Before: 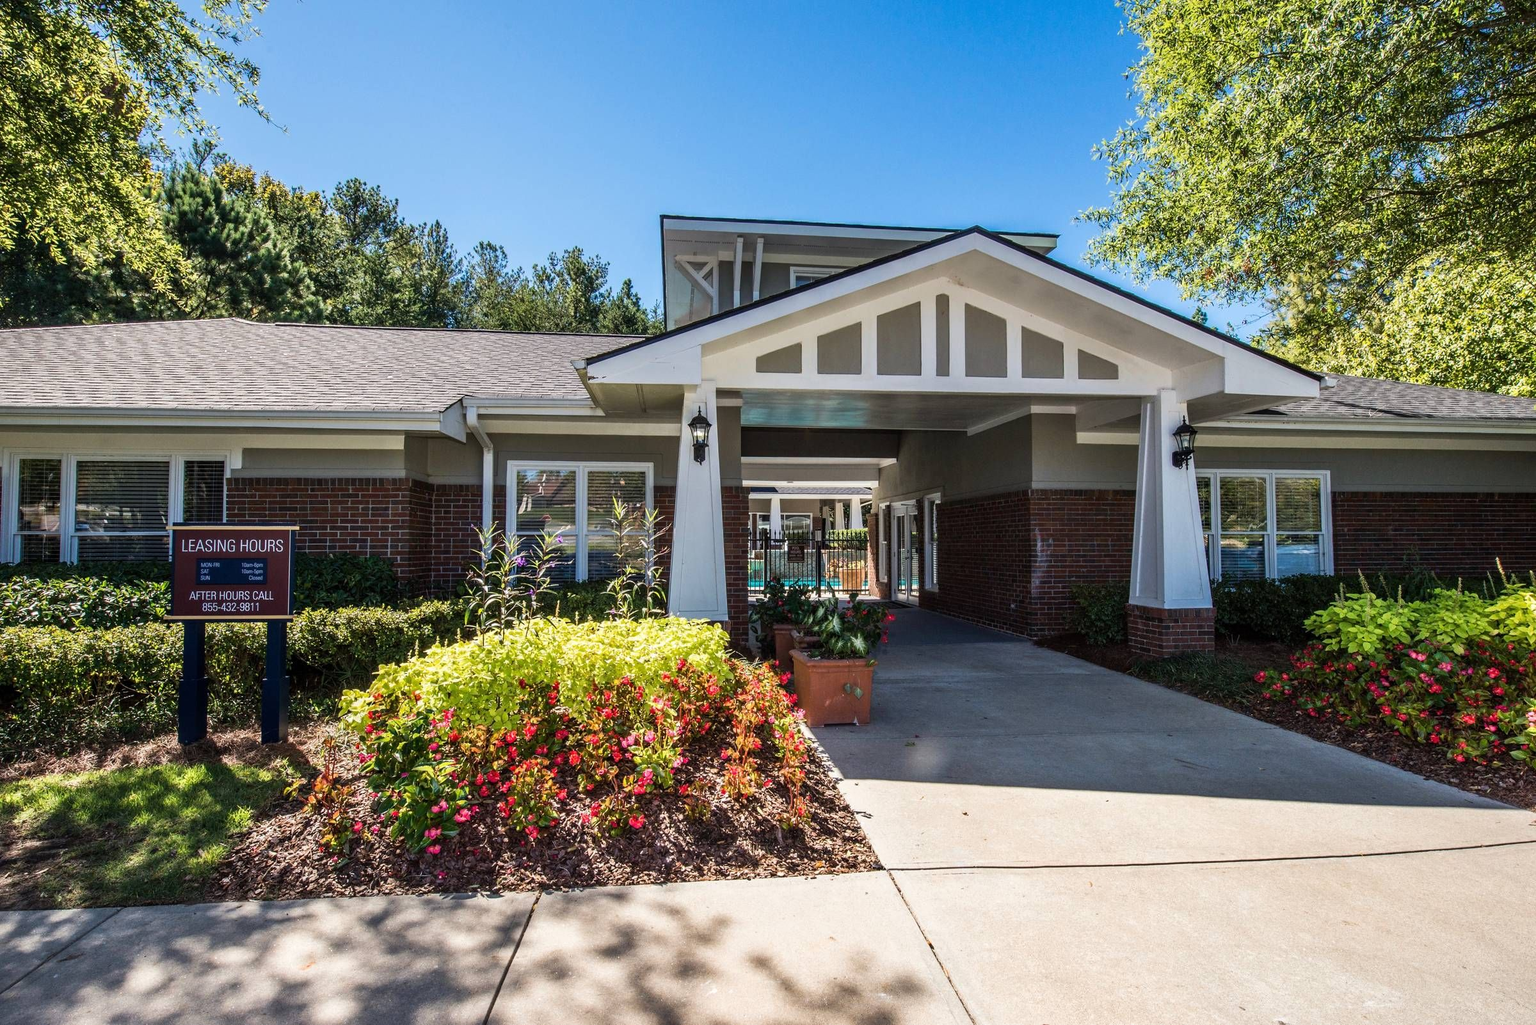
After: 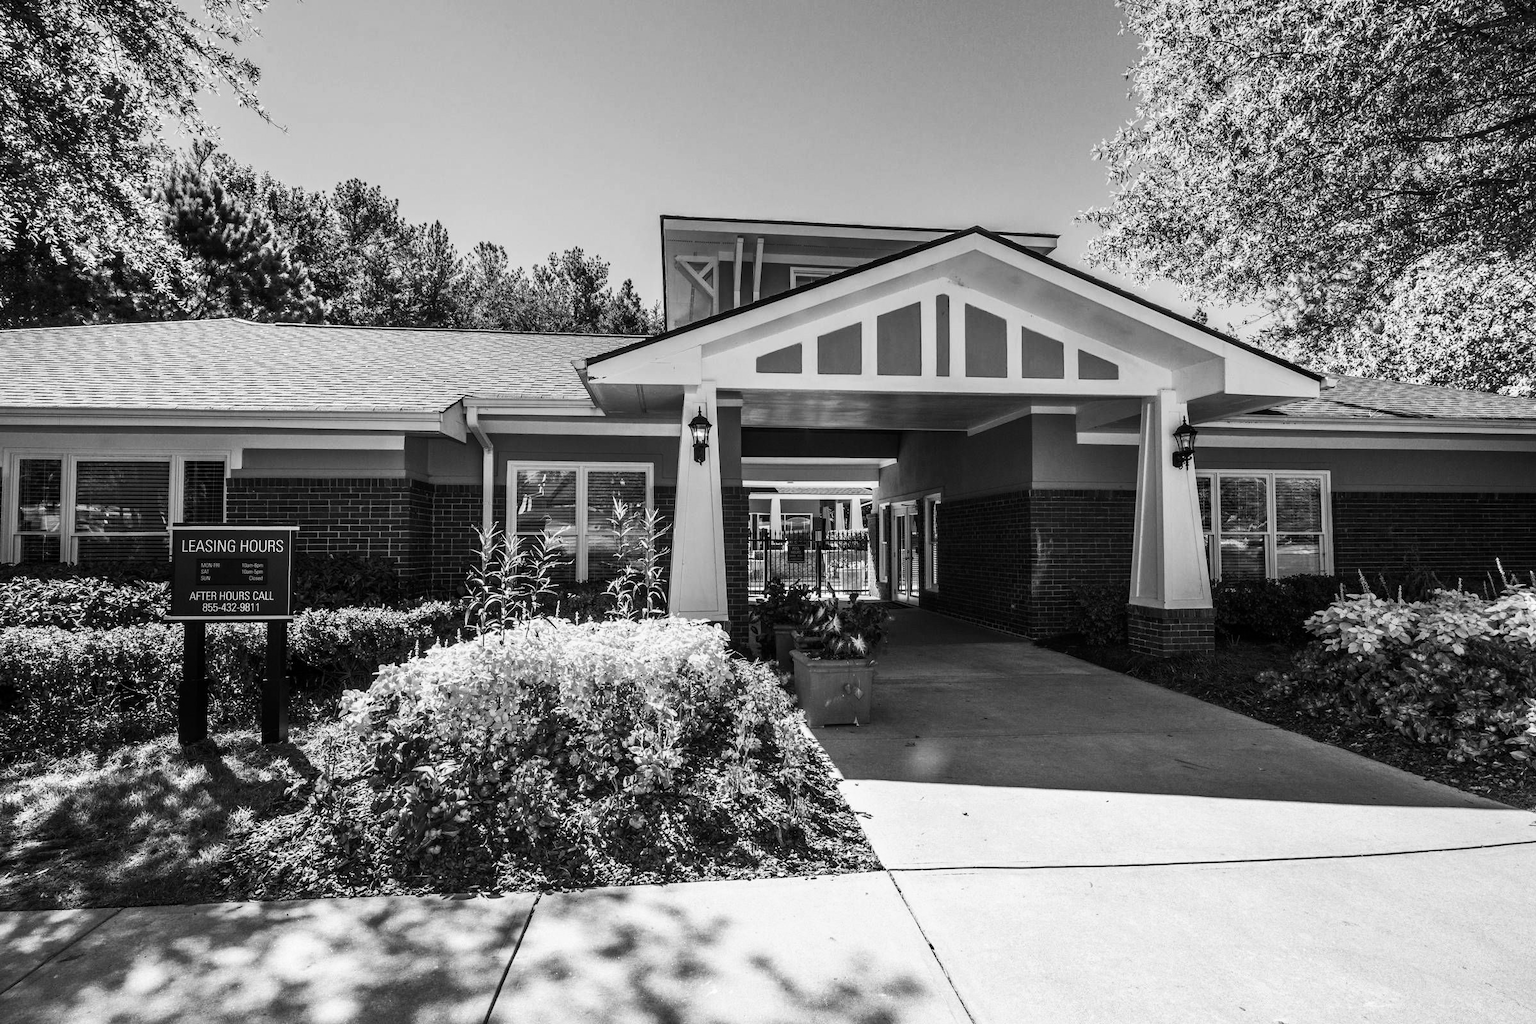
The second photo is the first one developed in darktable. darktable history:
white balance: red 0.982, blue 1.018
monochrome: on, module defaults
contrast brightness saturation: contrast 0.22
crop: bottom 0.071%
shadows and highlights: shadows 25, highlights -25
